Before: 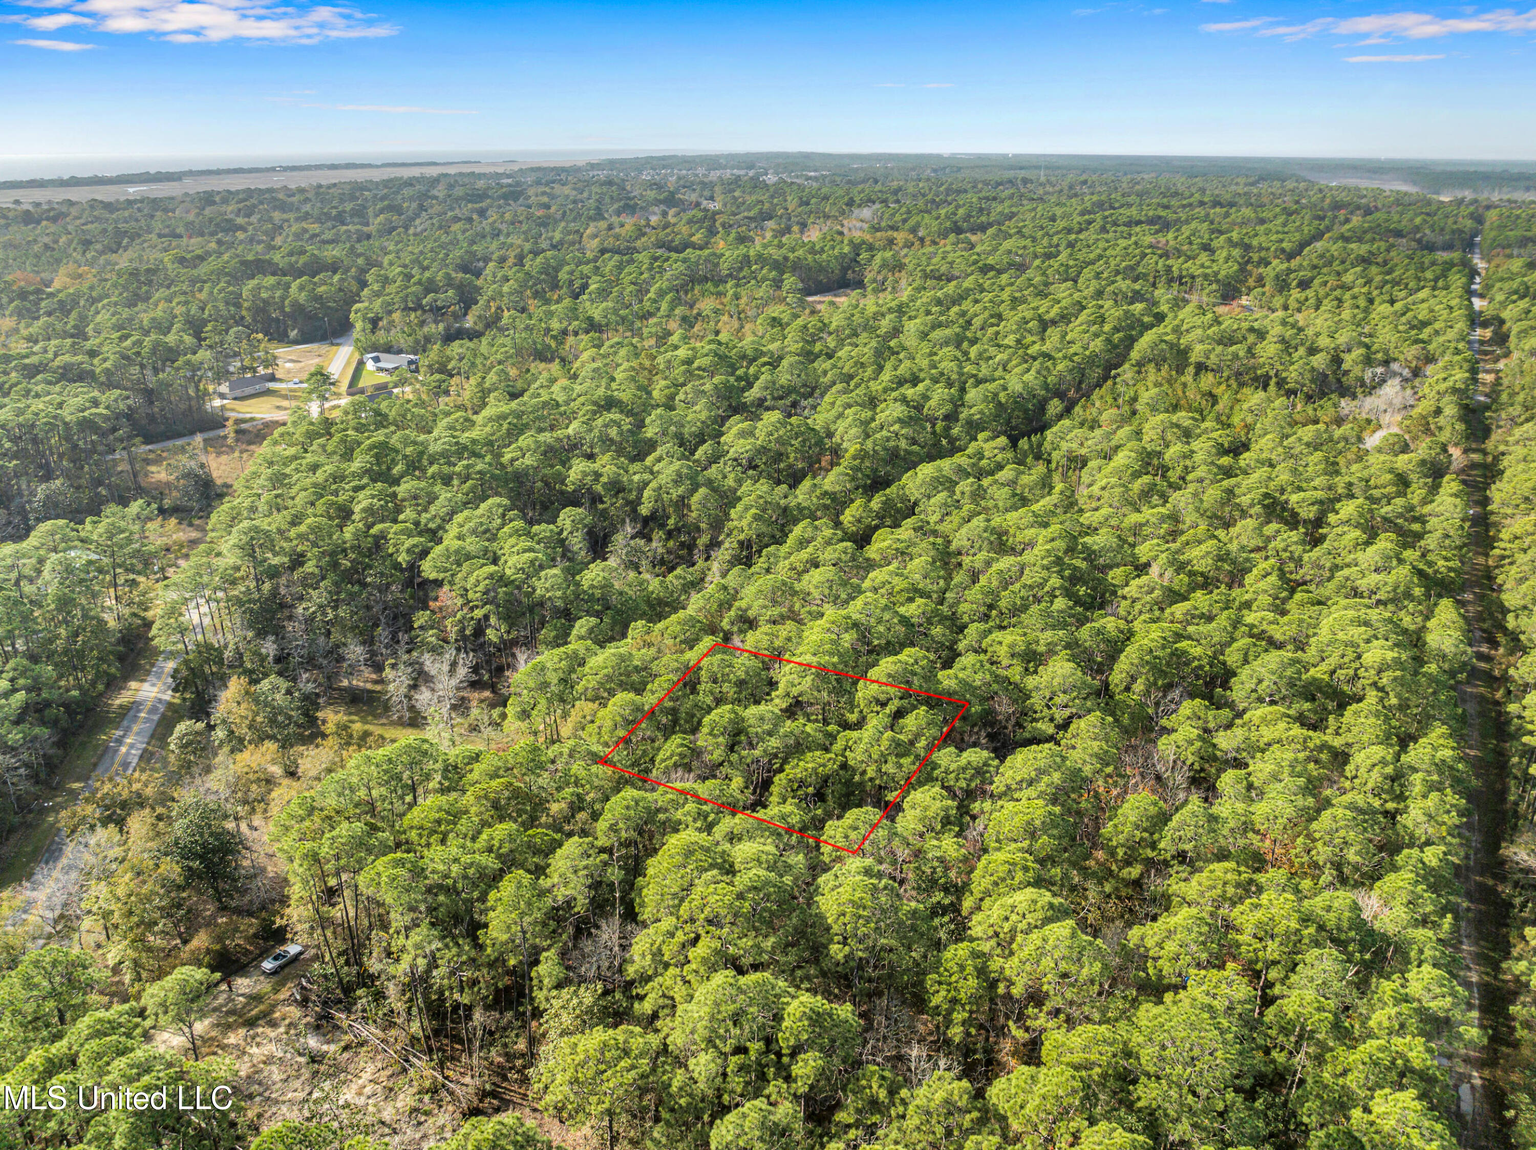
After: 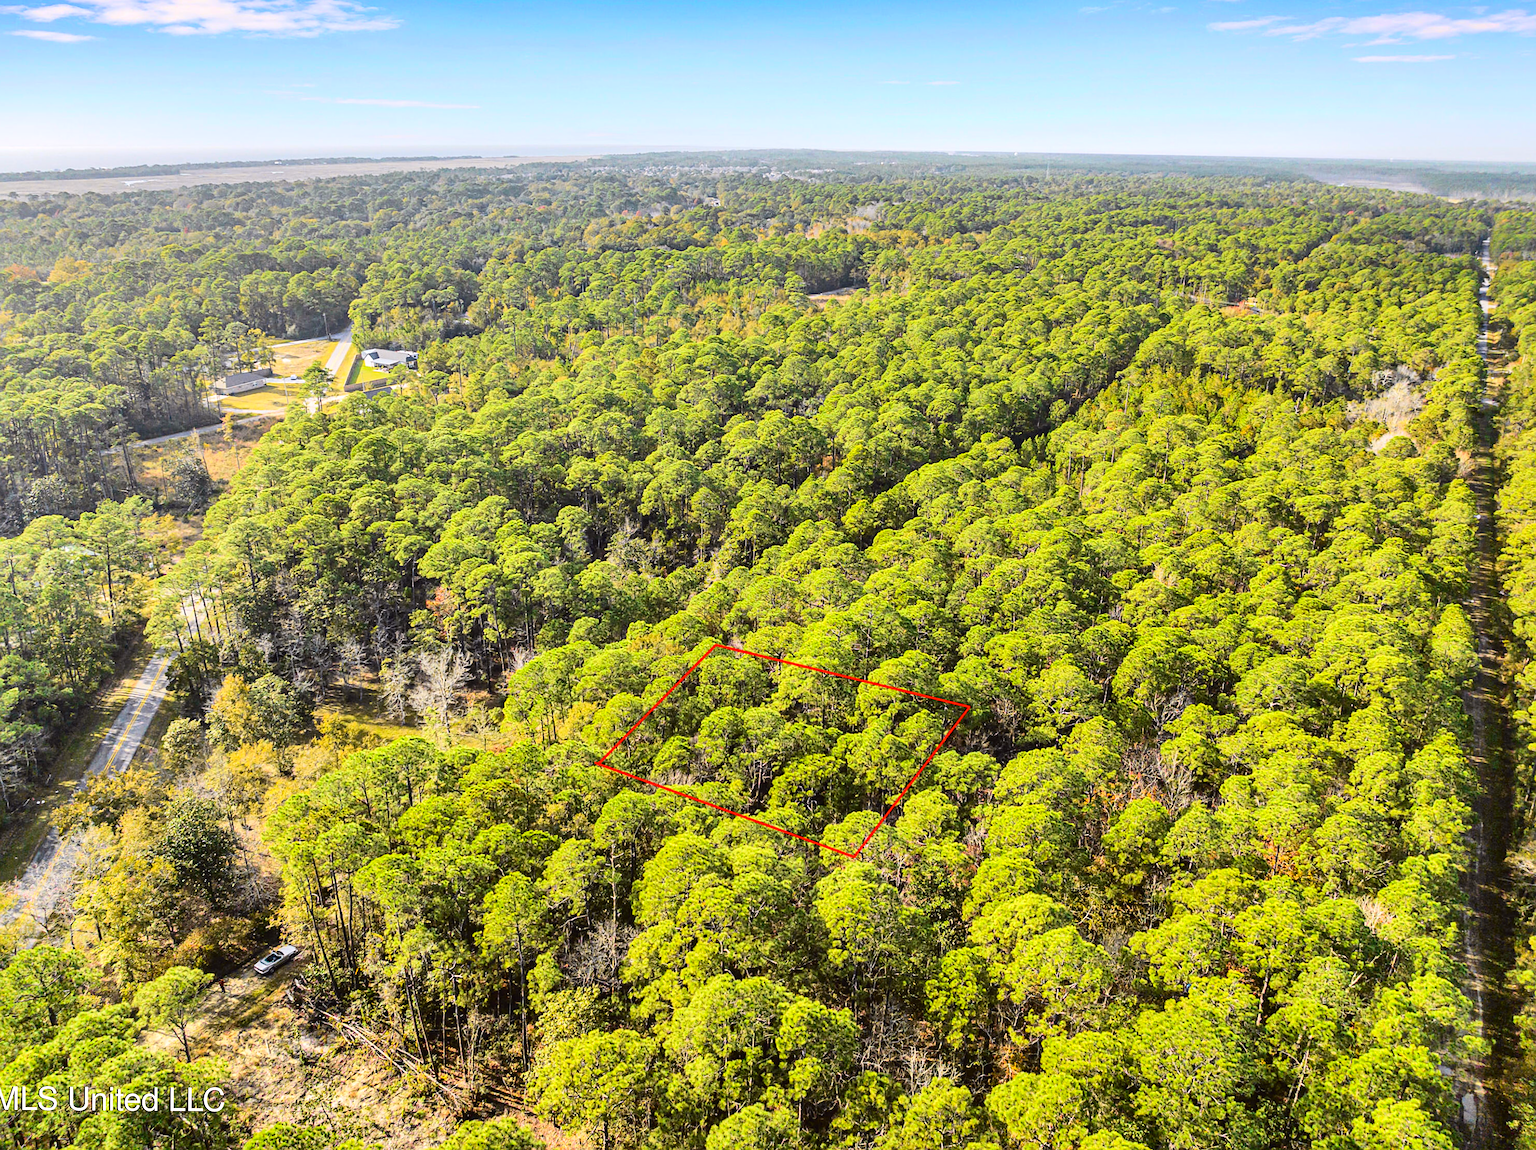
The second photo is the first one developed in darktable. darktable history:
crop and rotate: angle -0.376°
tone curve: curves: ch0 [(0, 0.023) (0.103, 0.087) (0.295, 0.297) (0.445, 0.531) (0.553, 0.665) (0.735, 0.843) (0.994, 1)]; ch1 [(0, 0) (0.414, 0.395) (0.447, 0.447) (0.485, 0.5) (0.512, 0.524) (0.542, 0.581) (0.581, 0.632) (0.646, 0.715) (1, 1)]; ch2 [(0, 0) (0.369, 0.388) (0.449, 0.431) (0.478, 0.471) (0.516, 0.517) (0.579, 0.624) (0.674, 0.775) (1, 1)], color space Lab, independent channels, preserve colors none
sharpen: on, module defaults
